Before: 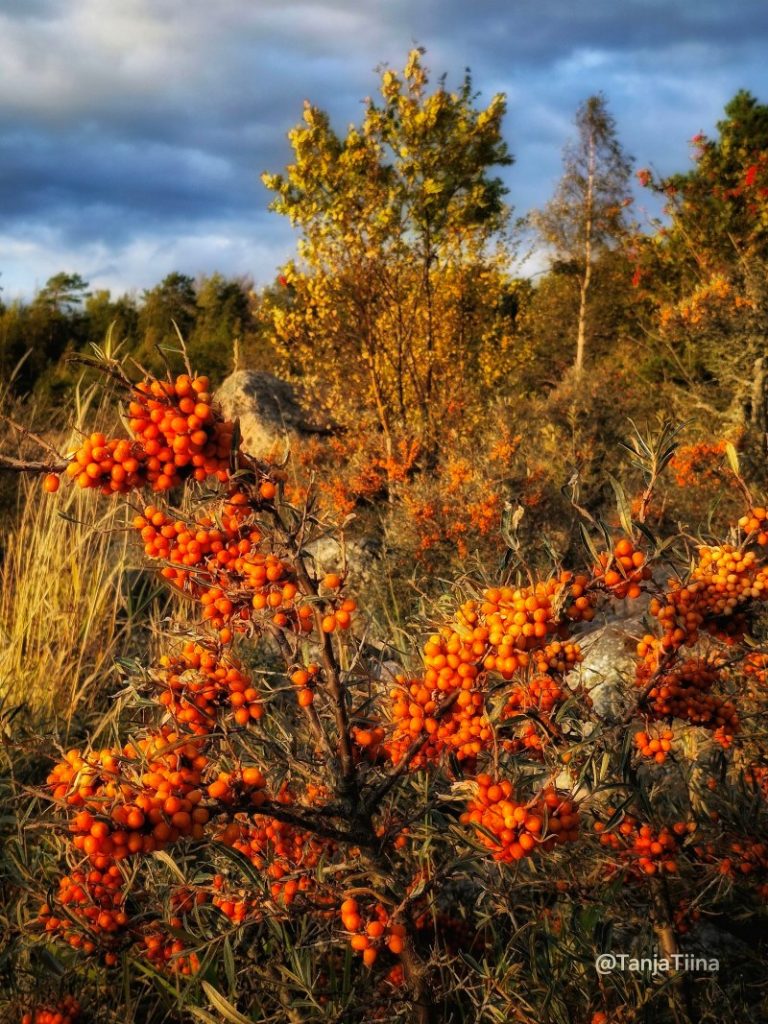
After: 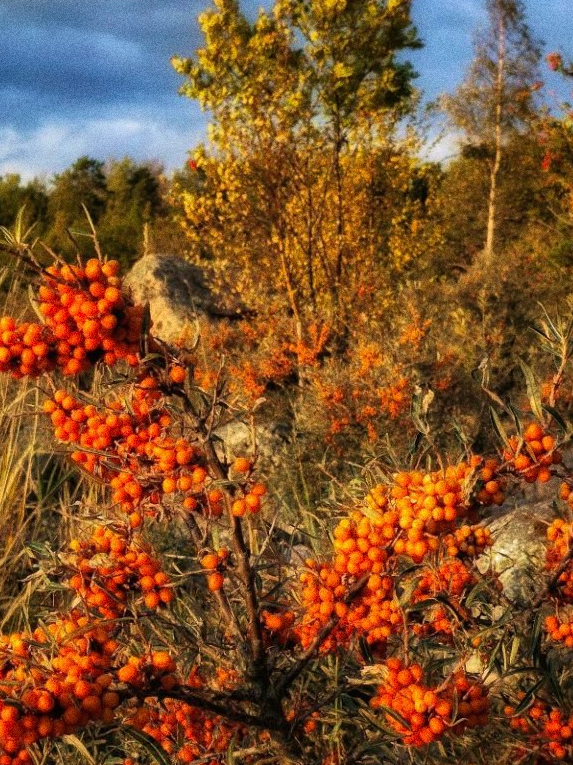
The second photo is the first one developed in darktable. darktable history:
velvia: on, module defaults
crop and rotate: left 11.831%, top 11.346%, right 13.429%, bottom 13.899%
grain: coarseness 9.61 ISO, strength 35.62%
